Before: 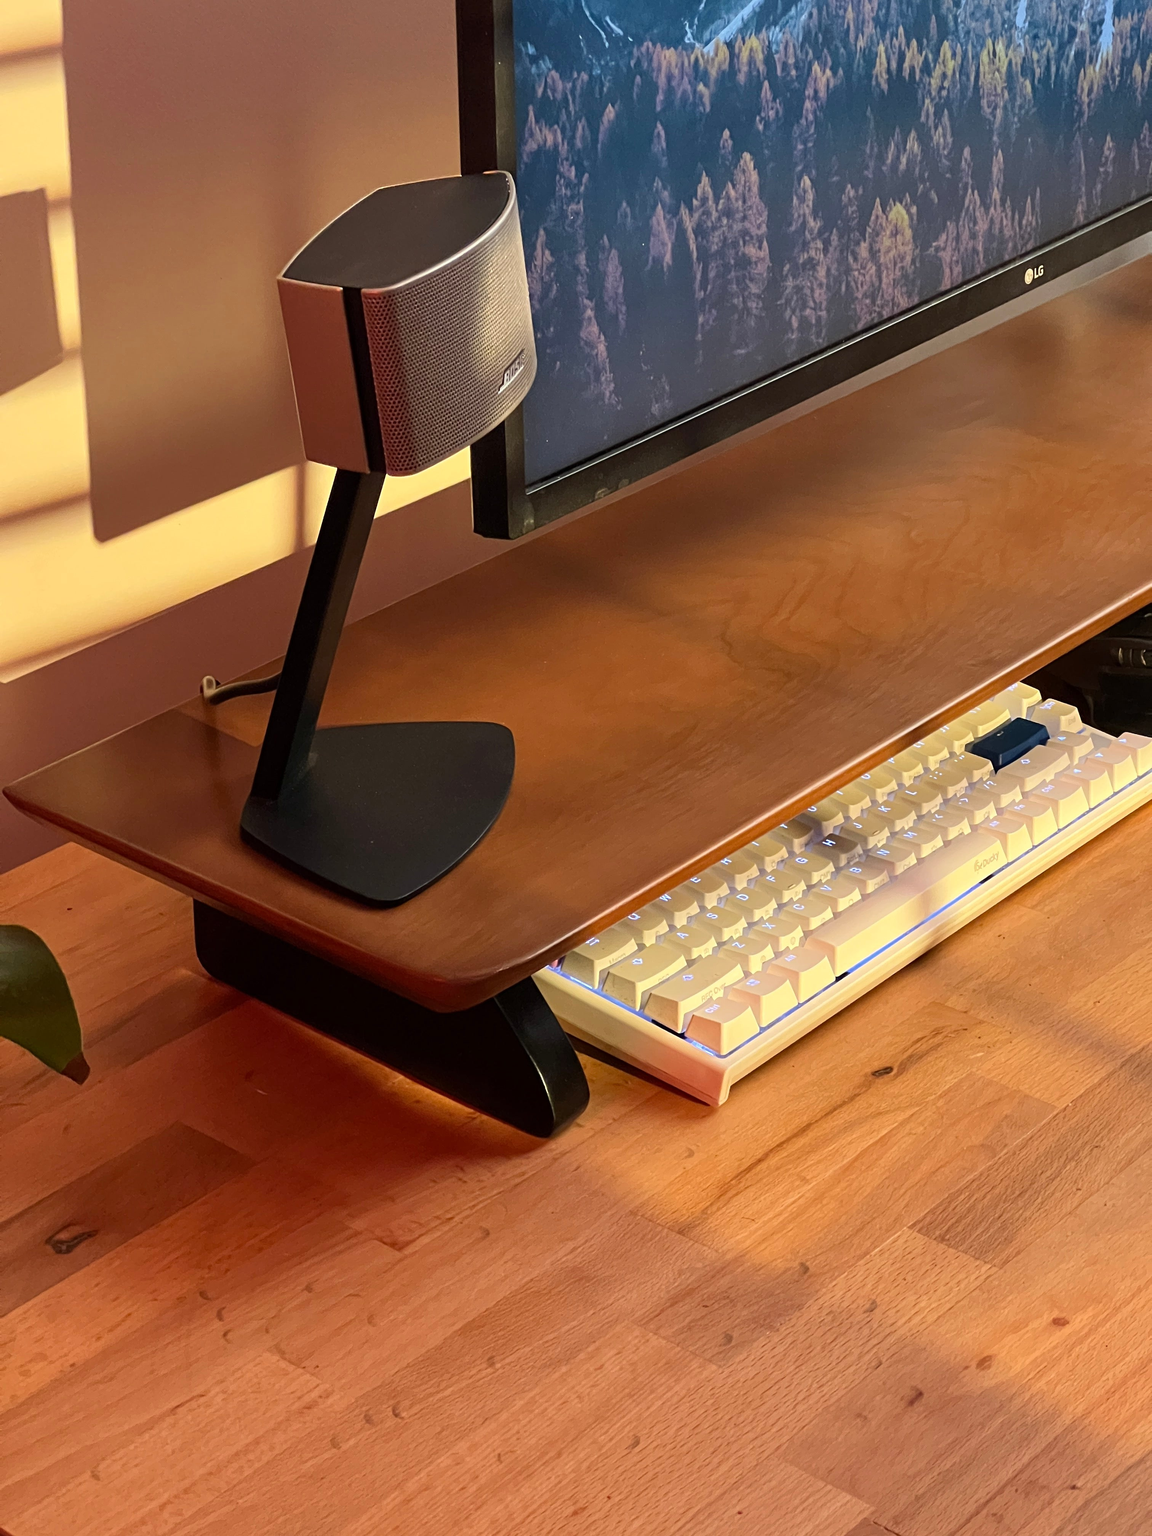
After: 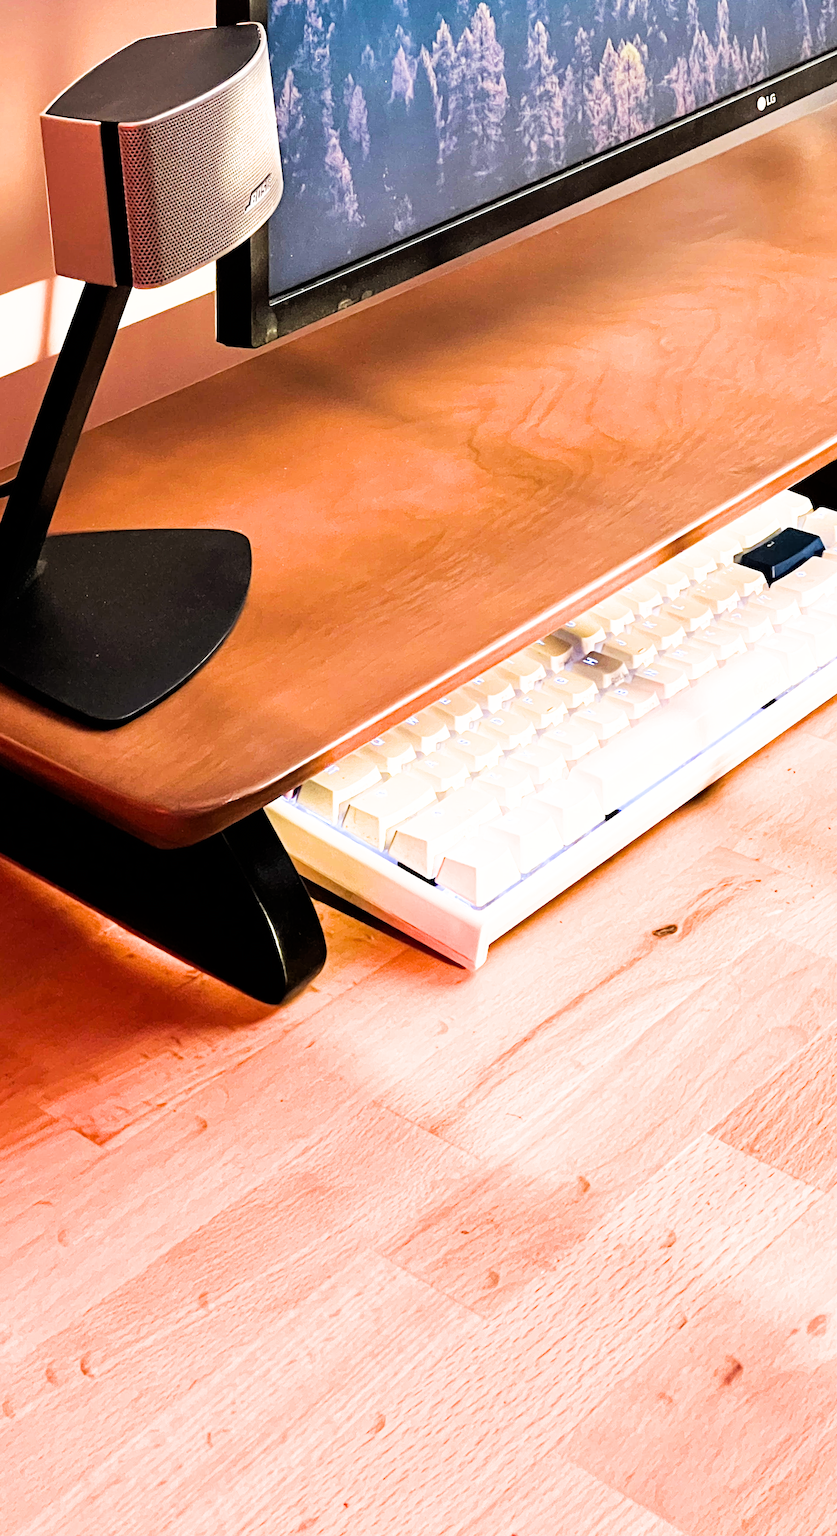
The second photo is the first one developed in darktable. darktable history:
rotate and perspective: rotation 0.72°, lens shift (vertical) -0.352, lens shift (horizontal) -0.051, crop left 0.152, crop right 0.859, crop top 0.019, crop bottom 0.964
exposure: black level correction 0, exposure 1.45 EV, compensate exposure bias true, compensate highlight preservation false
crop and rotate: left 17.959%, top 5.771%, right 1.742%
filmic rgb: black relative exposure -5 EV, white relative exposure 3.5 EV, hardness 3.19, contrast 1.2, highlights saturation mix -50%
tone equalizer: -8 EV -0.417 EV, -7 EV -0.389 EV, -6 EV -0.333 EV, -5 EV -0.222 EV, -3 EV 0.222 EV, -2 EV 0.333 EV, -1 EV 0.389 EV, +0 EV 0.417 EV, edges refinement/feathering 500, mask exposure compensation -1.57 EV, preserve details no
haze removal: compatibility mode true, adaptive false
